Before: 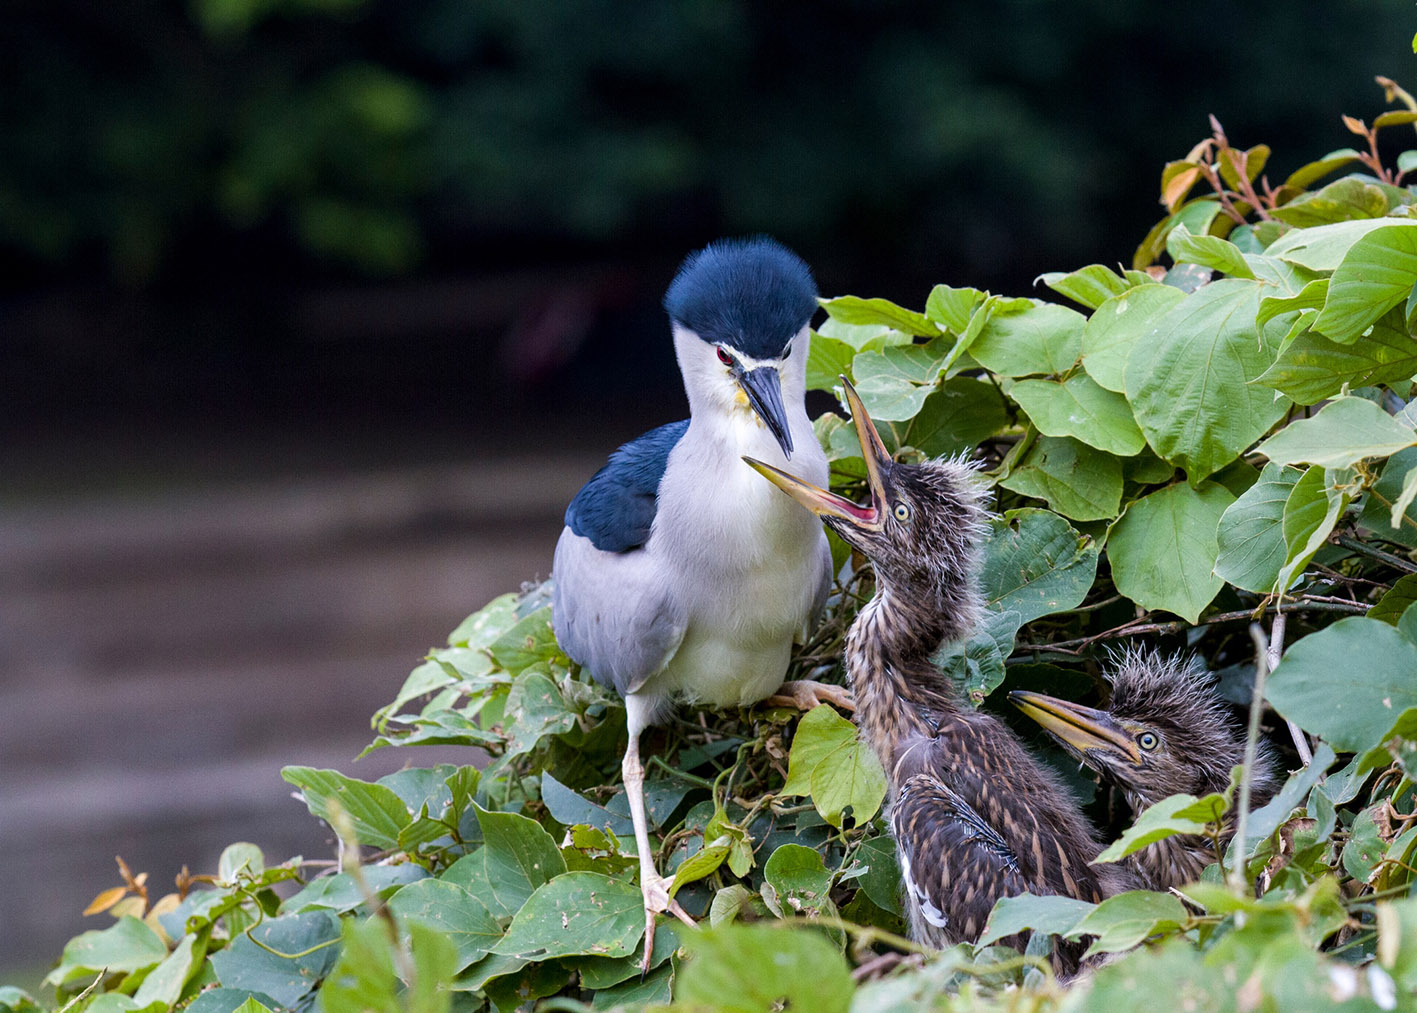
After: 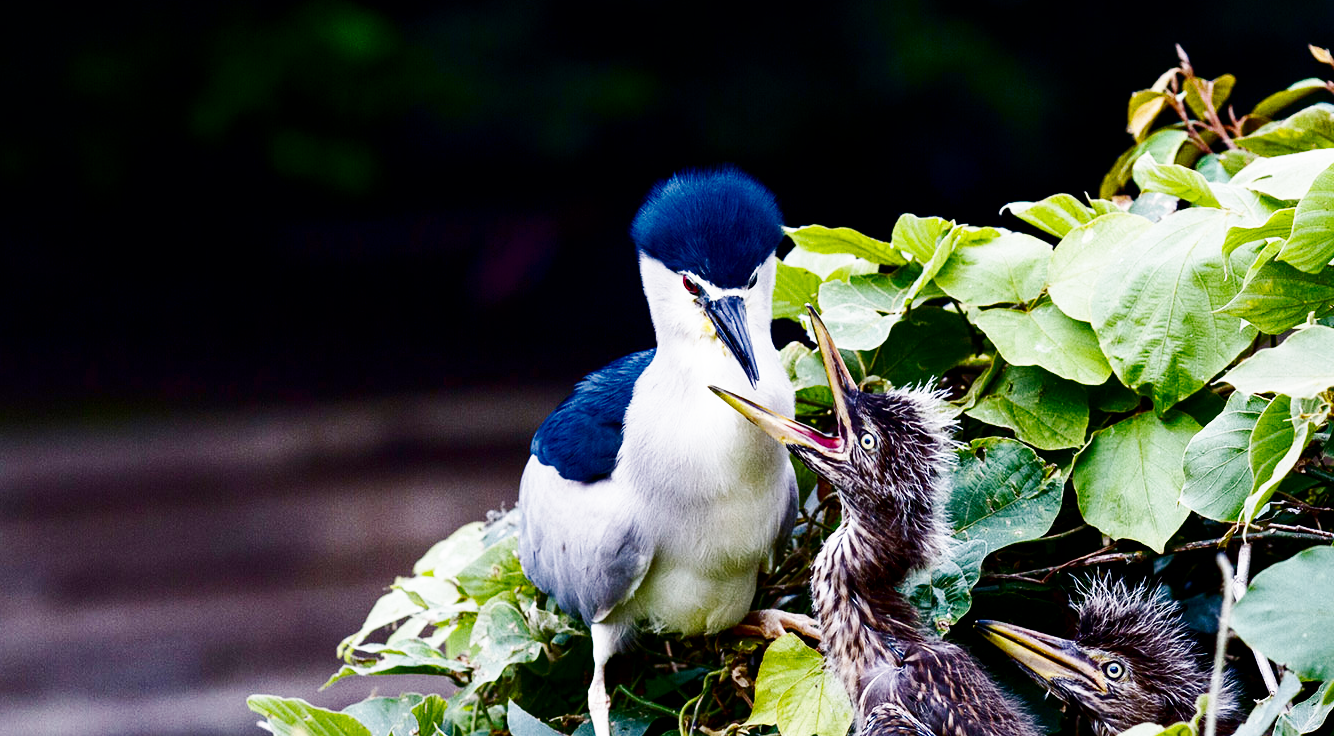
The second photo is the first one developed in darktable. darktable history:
base curve: curves: ch0 [(0, 0) (0.007, 0.004) (0.027, 0.03) (0.046, 0.07) (0.207, 0.54) (0.442, 0.872) (0.673, 0.972) (1, 1)], preserve colors none
crop: left 2.416%, top 7.099%, right 3.387%, bottom 20.194%
tone equalizer: -8 EV 0.087 EV, edges refinement/feathering 500, mask exposure compensation -1.57 EV, preserve details no
contrast brightness saturation: brightness -0.535
